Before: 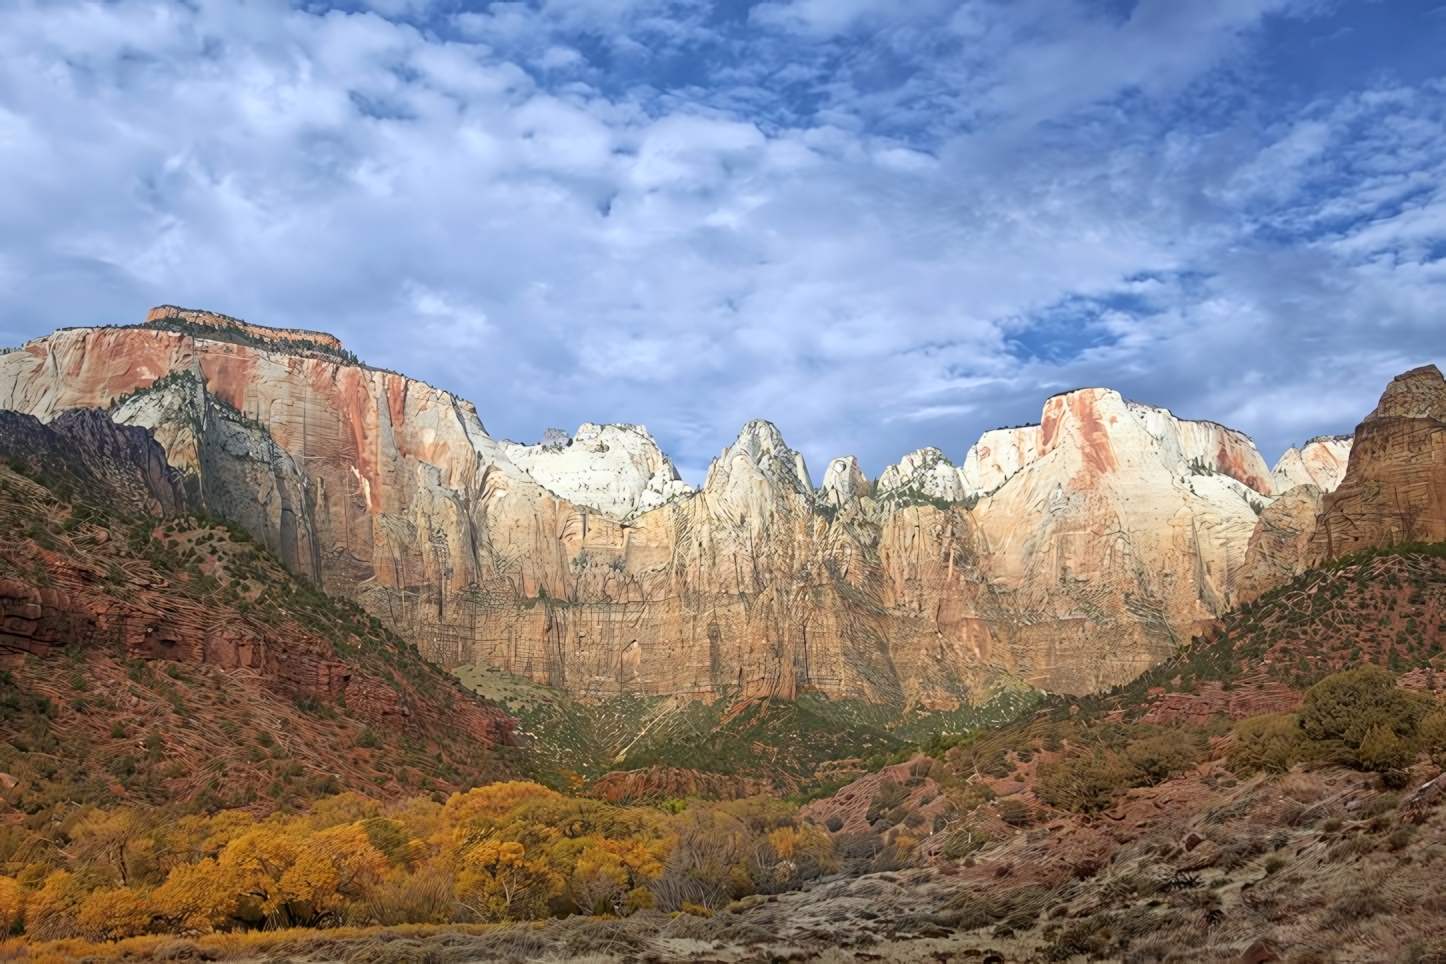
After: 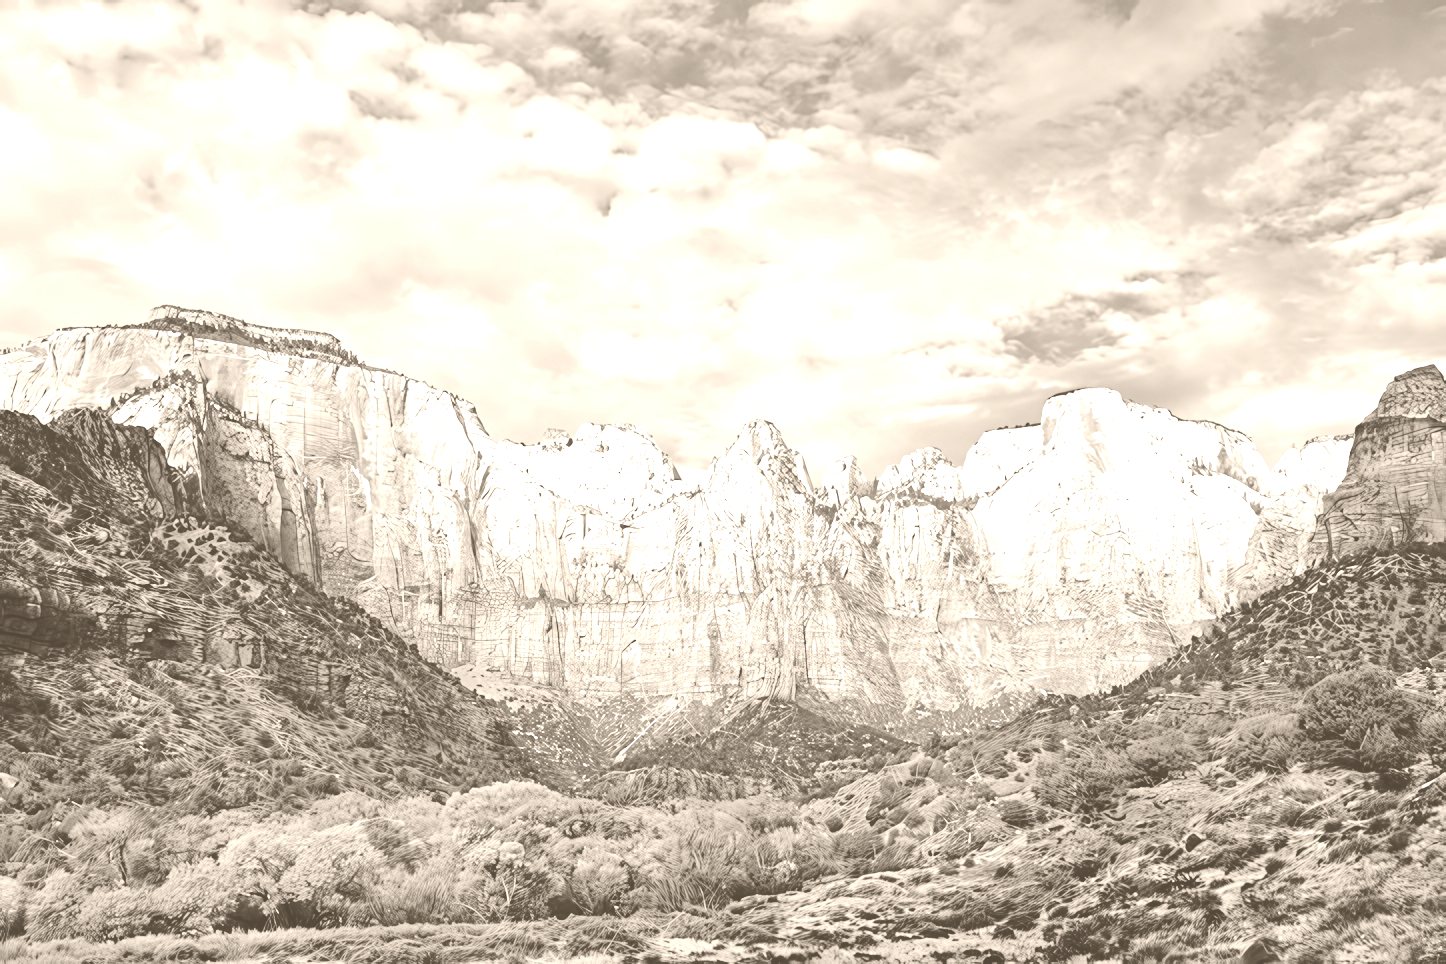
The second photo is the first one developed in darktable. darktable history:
colorize: hue 34.49°, saturation 35.33%, source mix 100%, version 1
shadows and highlights: shadows 43.71, white point adjustment -1.46, soften with gaussian
velvia: strength 45%
base curve: curves: ch0 [(0, 0) (0.036, 0.025) (0.121, 0.166) (0.206, 0.329) (0.605, 0.79) (1, 1)], preserve colors none
tone curve: curves: ch0 [(0, 0.013) (0.175, 0.11) (0.337, 0.304) (0.498, 0.485) (0.78, 0.742) (0.993, 0.954)]; ch1 [(0, 0) (0.294, 0.184) (0.359, 0.34) (0.362, 0.35) (0.43, 0.41) (0.469, 0.463) (0.495, 0.502) (0.54, 0.563) (0.612, 0.641) (1, 1)]; ch2 [(0, 0) (0.44, 0.437) (0.495, 0.502) (0.524, 0.534) (0.557, 0.56) (0.634, 0.654) (0.728, 0.722) (1, 1)], color space Lab, independent channels, preserve colors none
